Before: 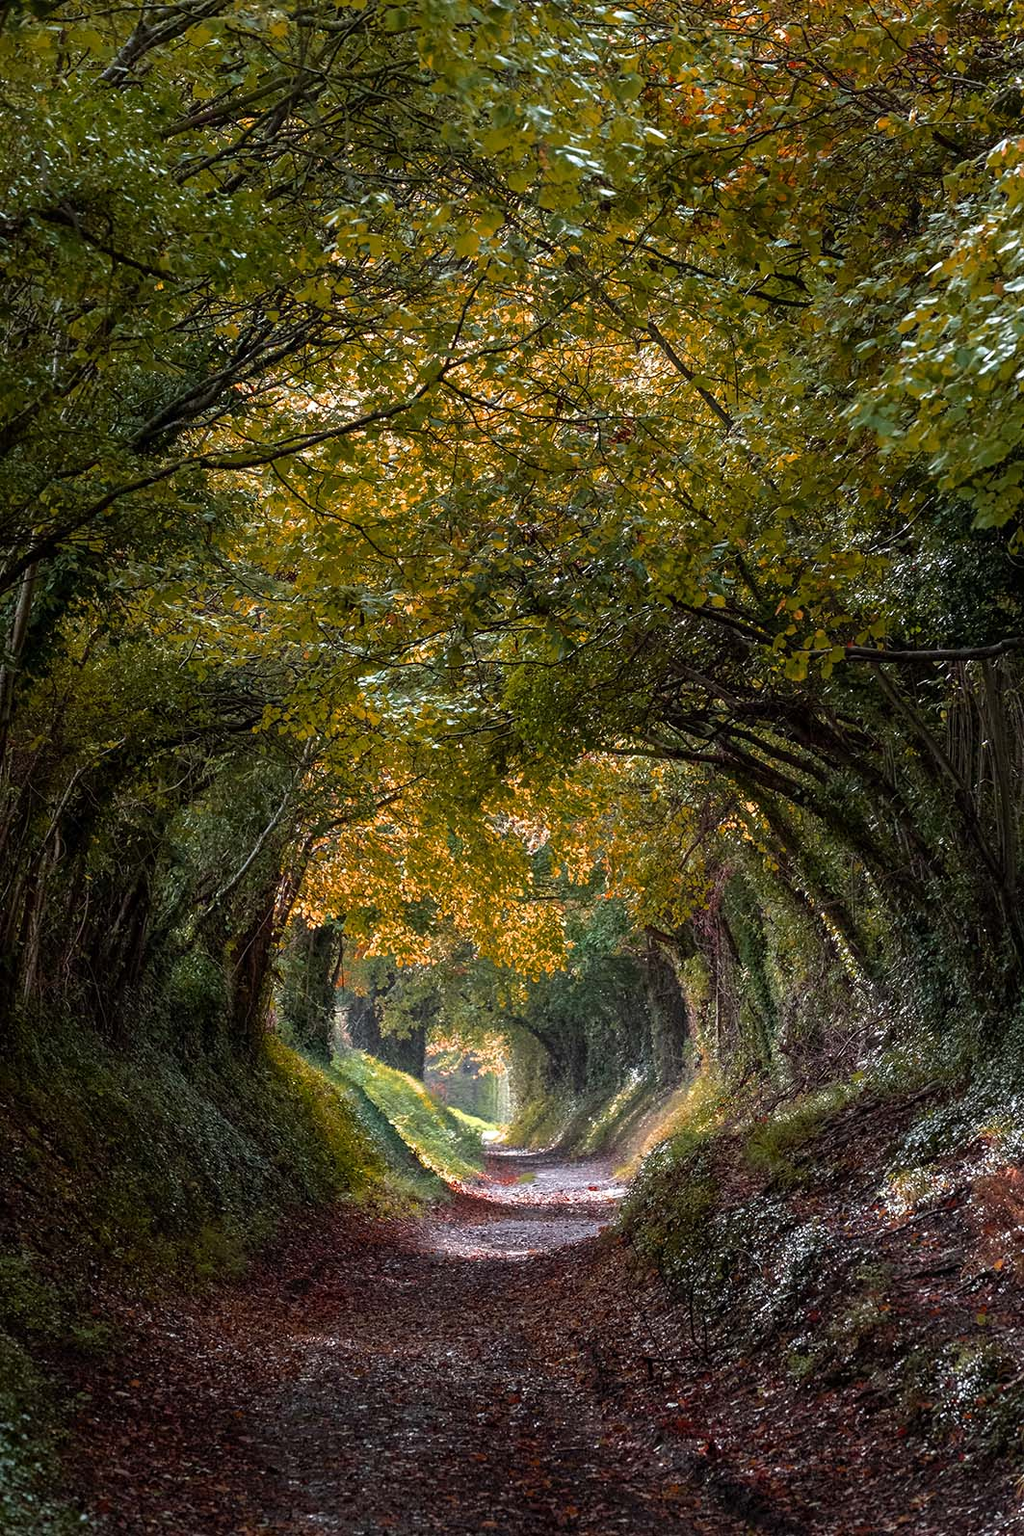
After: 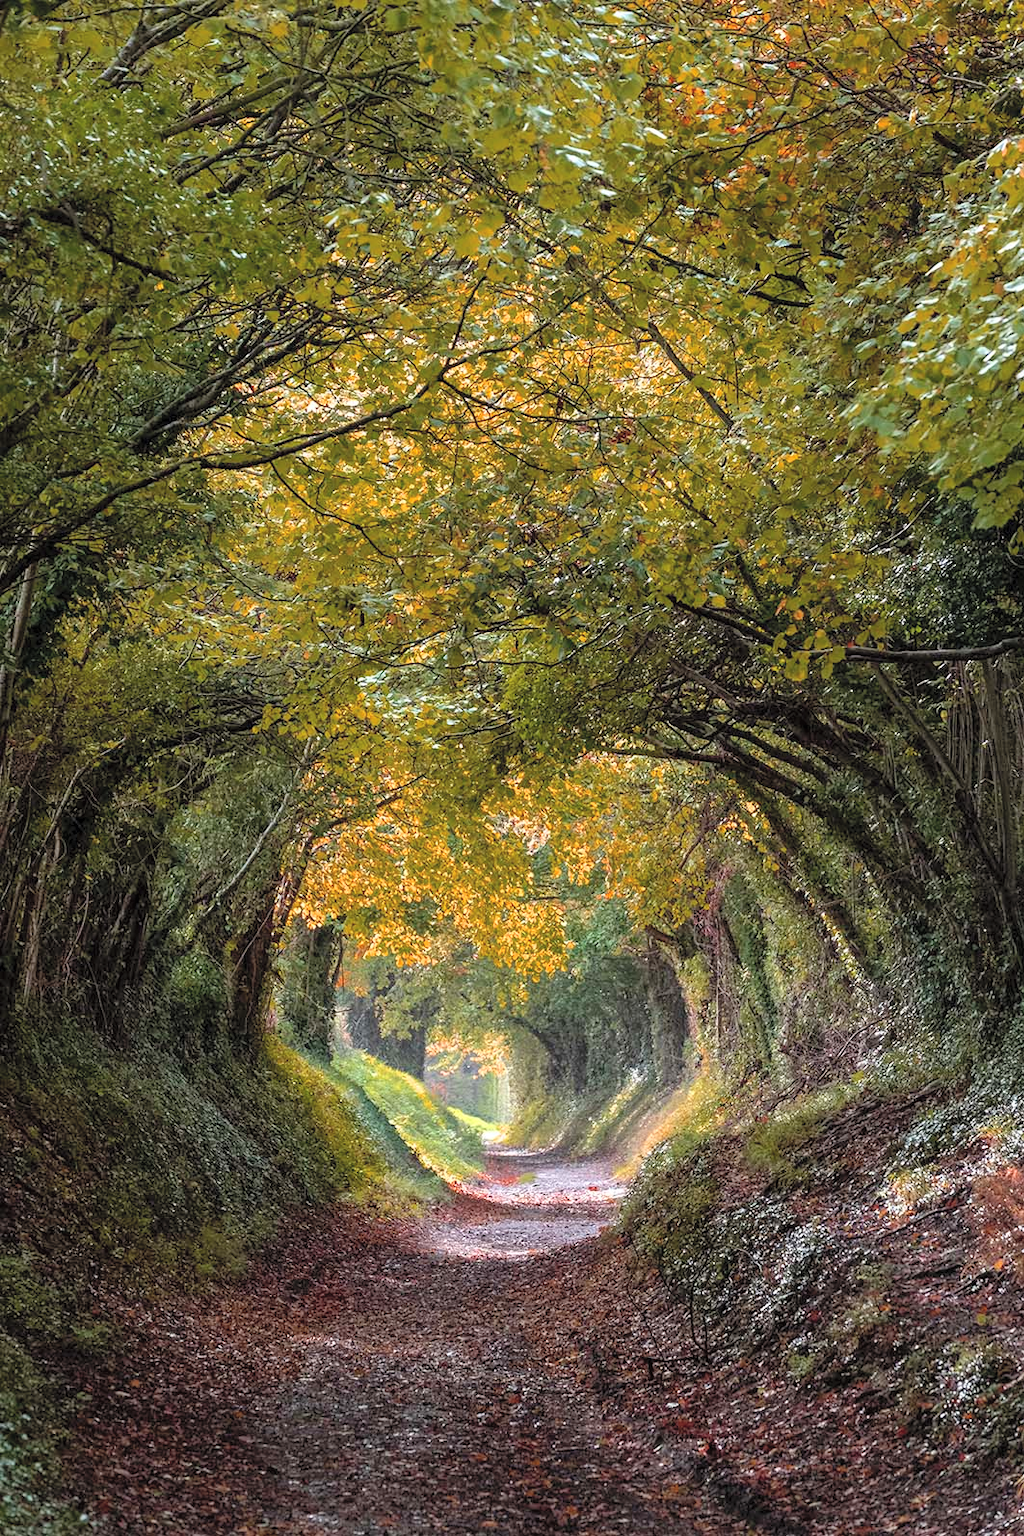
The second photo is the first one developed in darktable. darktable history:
contrast brightness saturation: contrast 0.1, brightness 0.3, saturation 0.14
